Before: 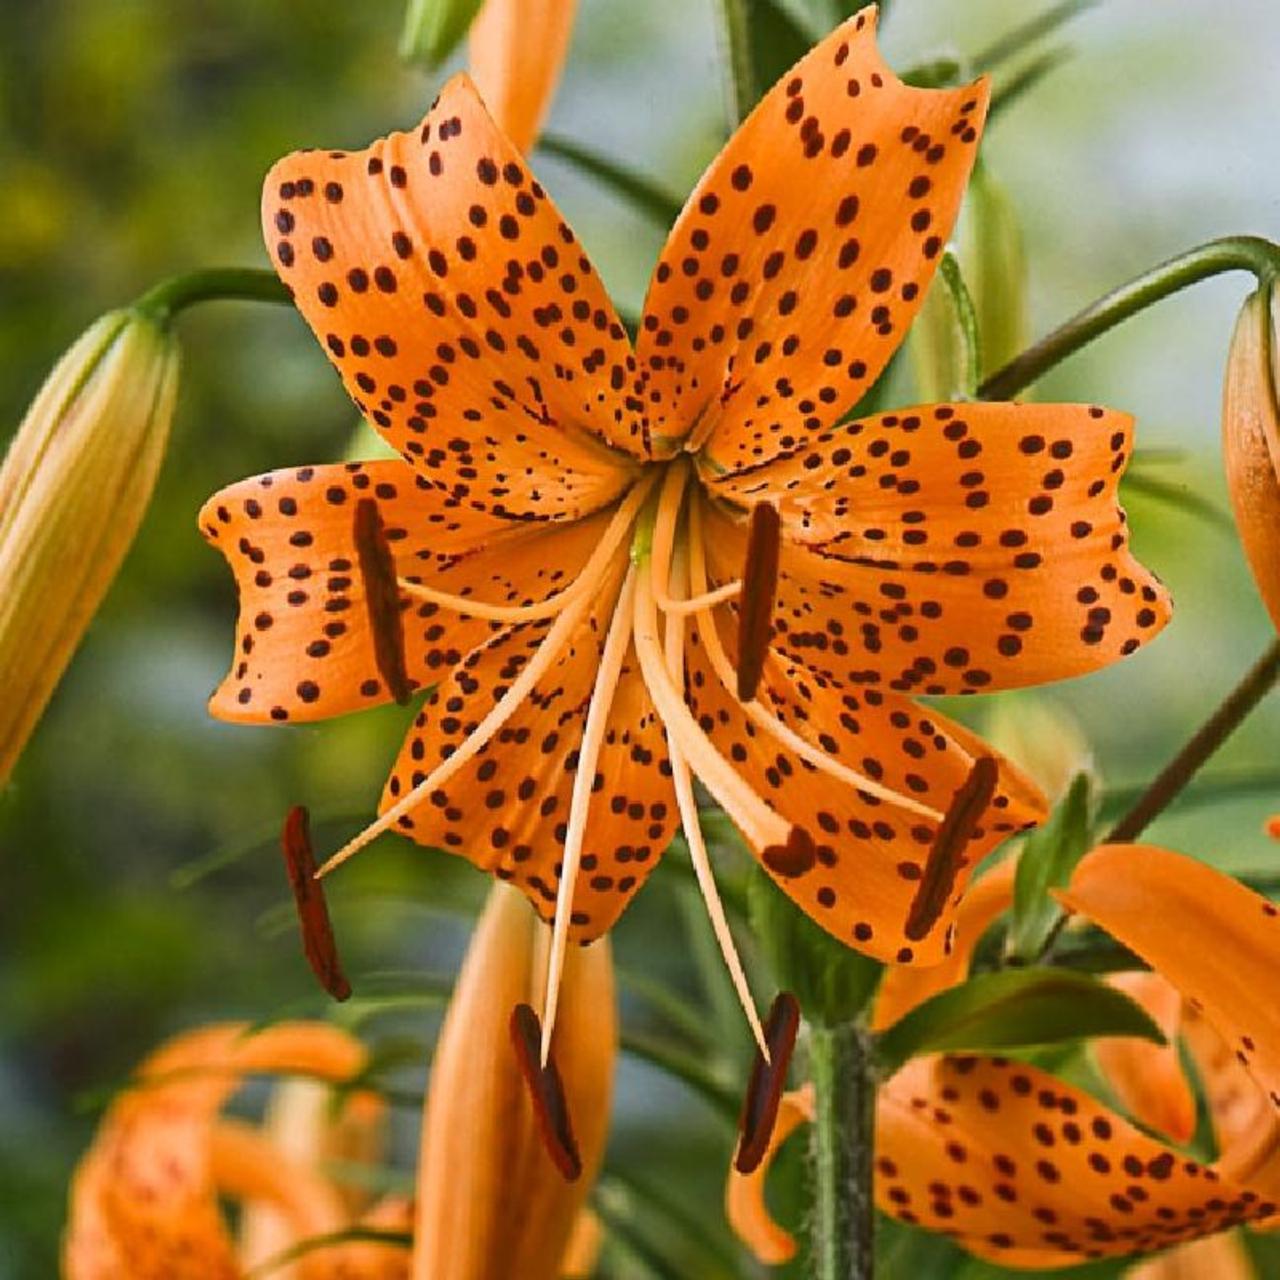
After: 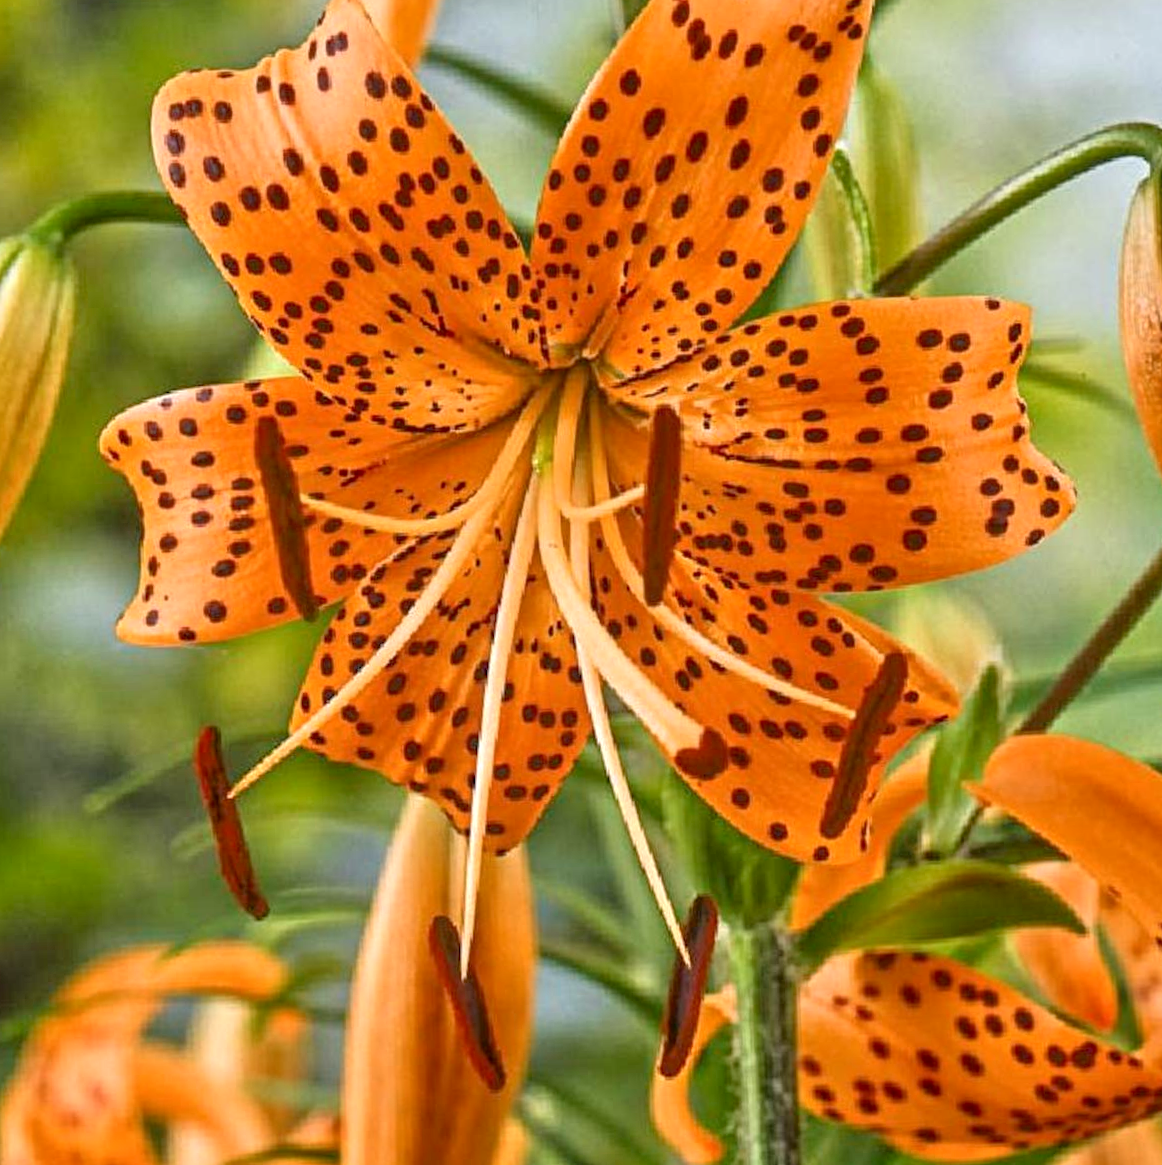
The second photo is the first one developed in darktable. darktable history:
crop and rotate: angle 2.06°, left 5.954%, top 5.712%
exposure: black level correction 0.001, compensate highlight preservation false
tone equalizer: -7 EV 0.156 EV, -6 EV 0.632 EV, -5 EV 1.14 EV, -4 EV 1.29 EV, -3 EV 1.13 EV, -2 EV 0.6 EV, -1 EV 0.163 EV, luminance estimator HSV value / RGB max
local contrast: detail 130%
